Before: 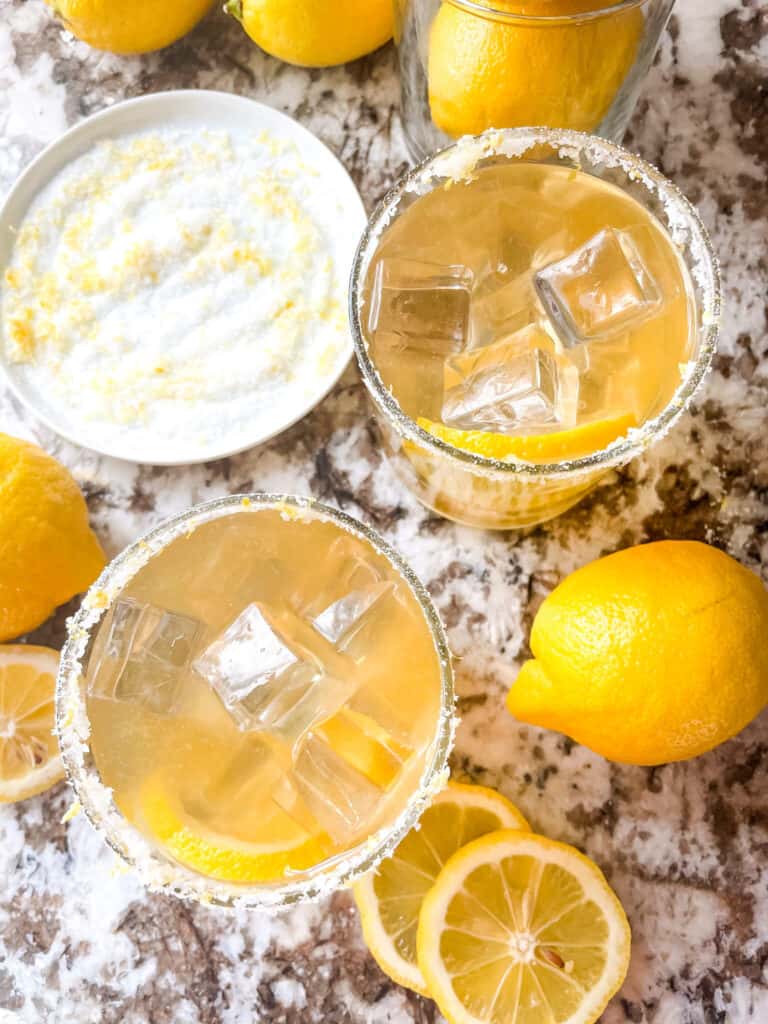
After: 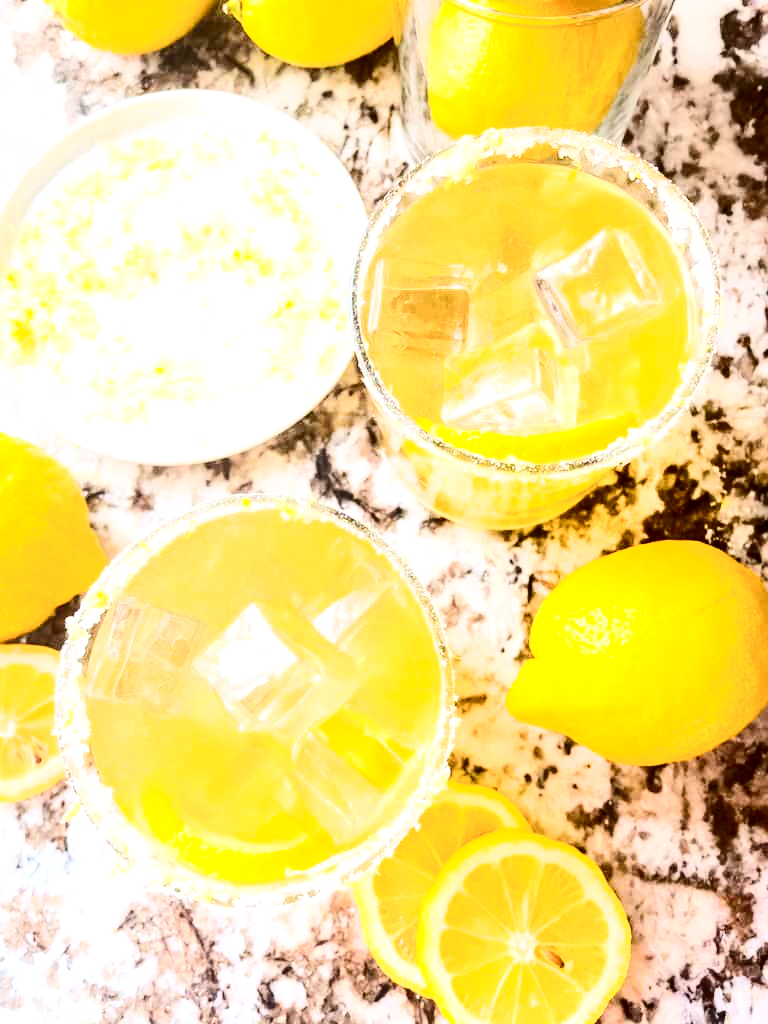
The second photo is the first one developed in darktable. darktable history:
color balance rgb: perceptual saturation grading › global saturation 25%, perceptual brilliance grading › mid-tones 10%, perceptual brilliance grading › shadows 15%, global vibrance 20%
contrast brightness saturation: contrast 0.5, saturation -0.1
tone equalizer: on, module defaults
exposure: black level correction 0.001, exposure 0.5 EV, compensate exposure bias true, compensate highlight preservation false
